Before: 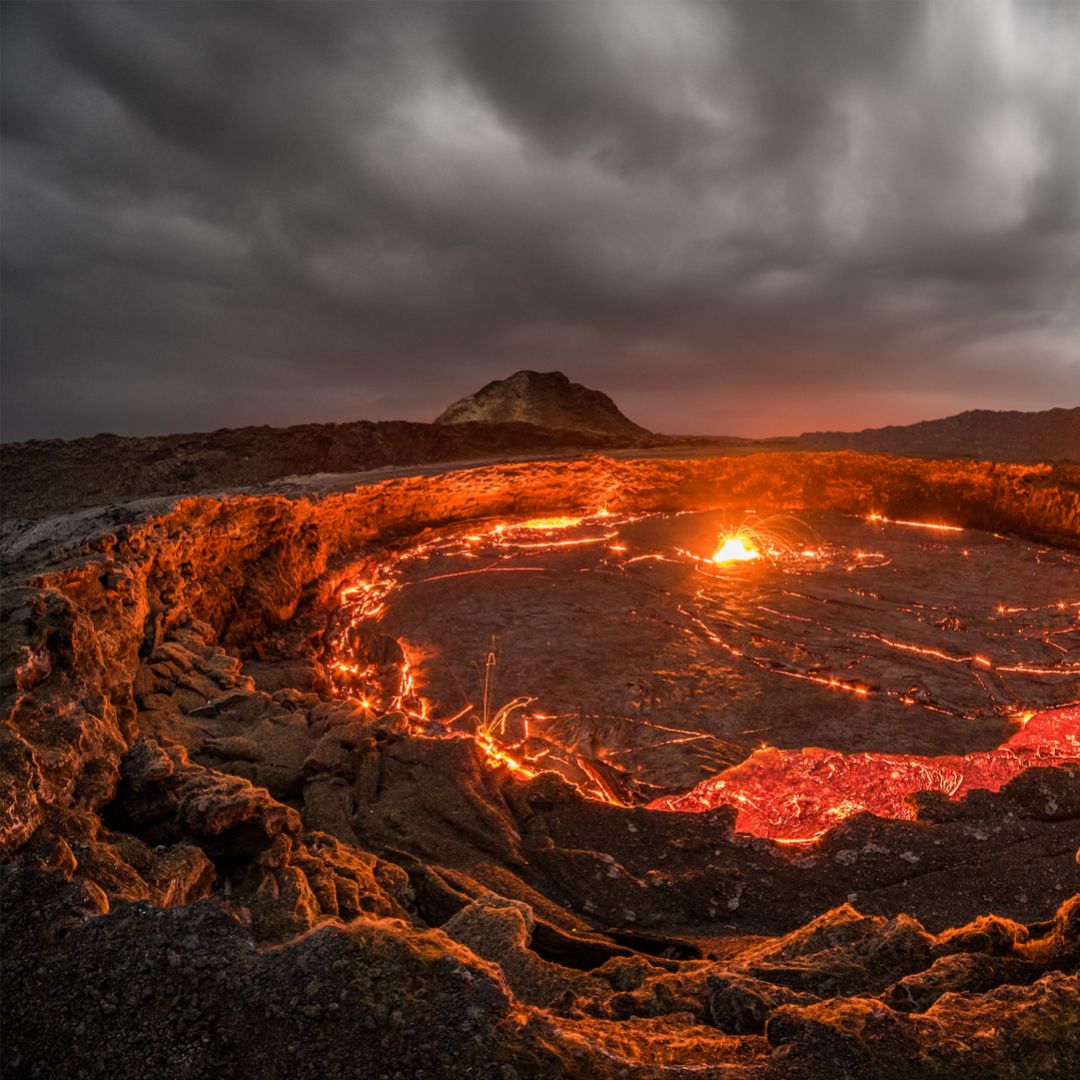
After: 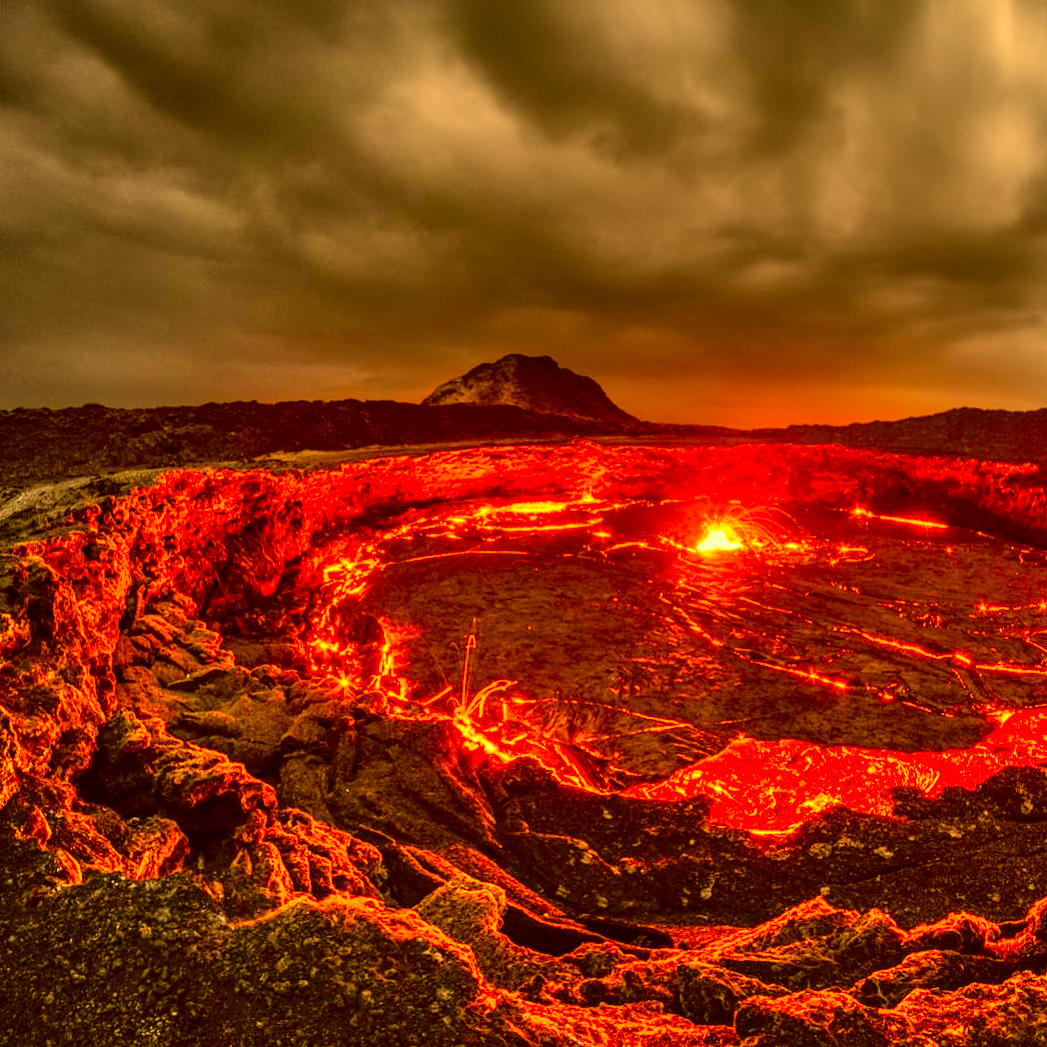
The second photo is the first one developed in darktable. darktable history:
color correction: highlights a* 10.54, highlights b* 29.97, shadows a* 2.79, shadows b* 17.92, saturation 1.73
tone equalizer: edges refinement/feathering 500, mask exposure compensation -1.57 EV, preserve details no
base curve: curves: ch0 [(0, 0) (0.841, 0.609) (1, 1)], preserve colors none
shadows and highlights: shadows 60.8, soften with gaussian
crop and rotate: angle -1.78°
tone curve: curves: ch0 [(0, 0.017) (0.239, 0.277) (0.508, 0.593) (0.826, 0.855) (1, 0.945)]; ch1 [(0, 0) (0.401, 0.42) (0.442, 0.47) (0.492, 0.498) (0.511, 0.504) (0.555, 0.586) (0.681, 0.739) (1, 1)]; ch2 [(0, 0) (0.411, 0.433) (0.5, 0.504) (0.545, 0.574) (1, 1)], preserve colors none
velvia: strength 39.01%
local contrast: highlights 60%, shadows 63%, detail 160%
